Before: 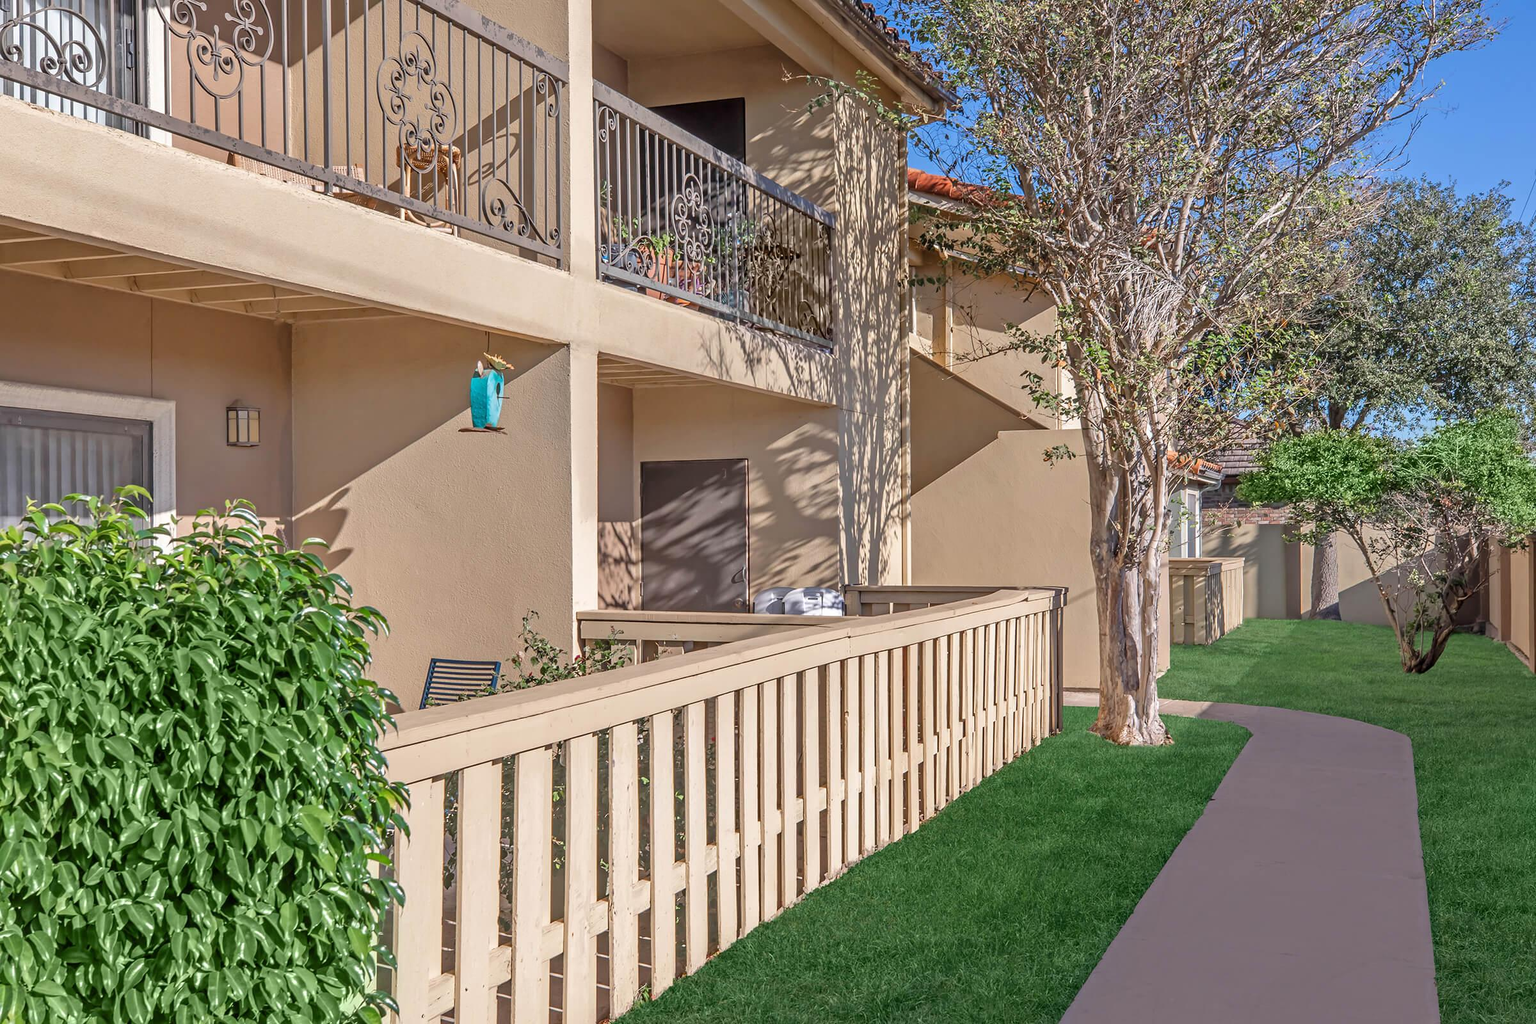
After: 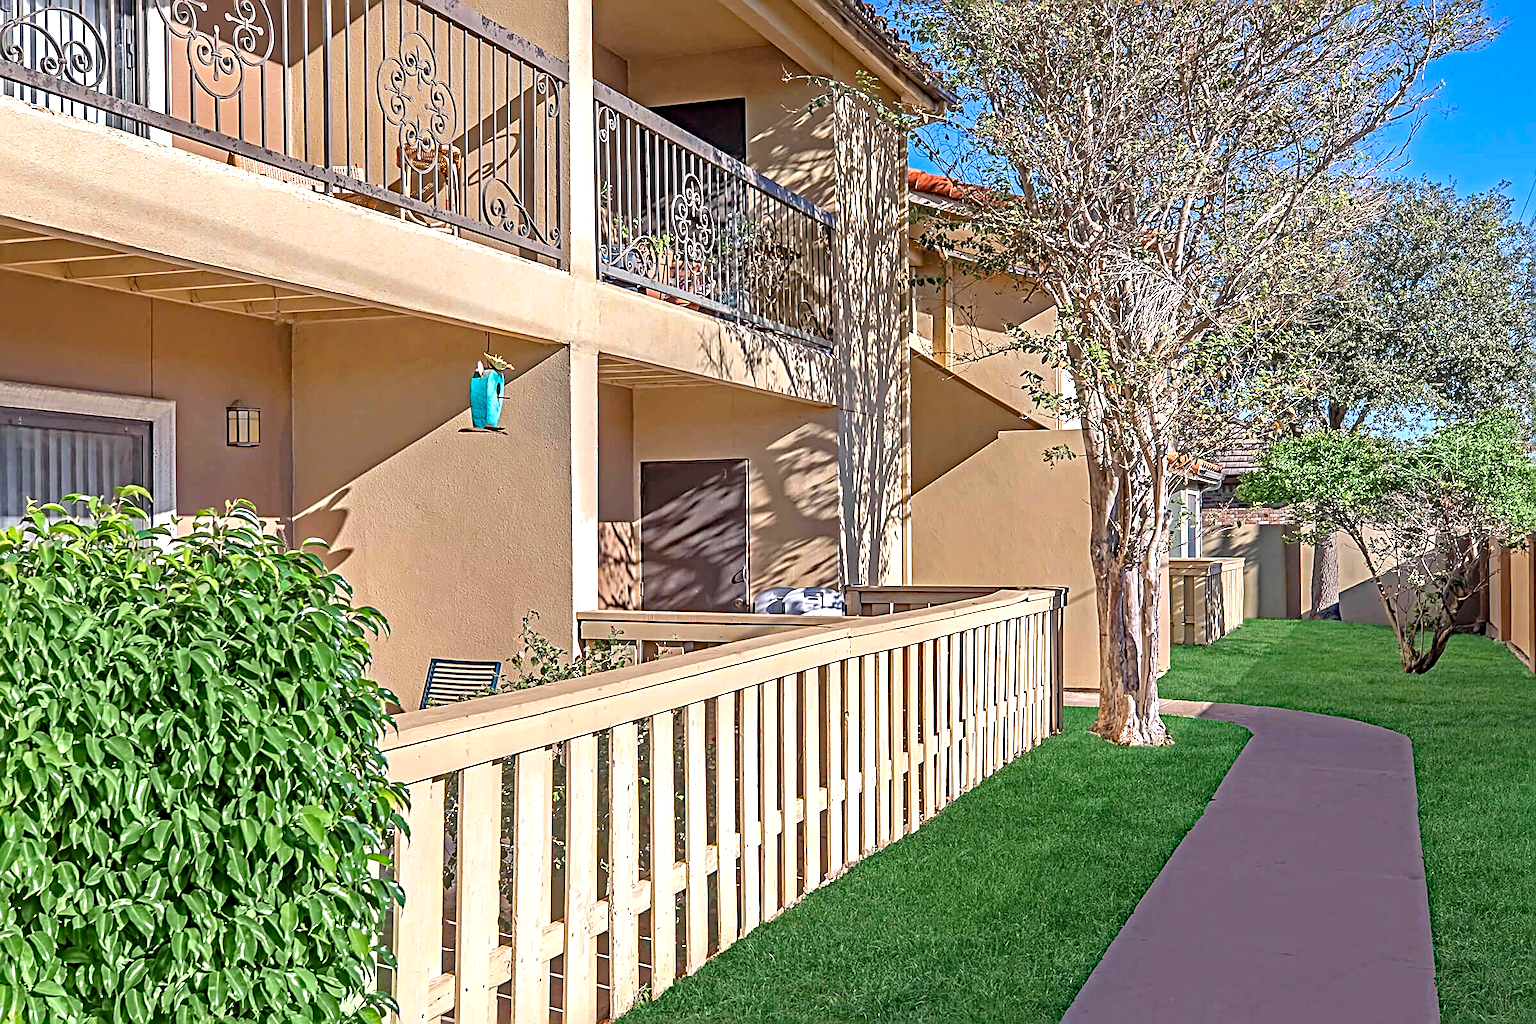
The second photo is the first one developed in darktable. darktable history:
haze removal: strength 0.51, distance 0.427, compatibility mode true, adaptive false
sharpen: radius 2.813, amount 0.709
exposure: black level correction 0, exposure 0.587 EV, compensate exposure bias true, compensate highlight preservation false
